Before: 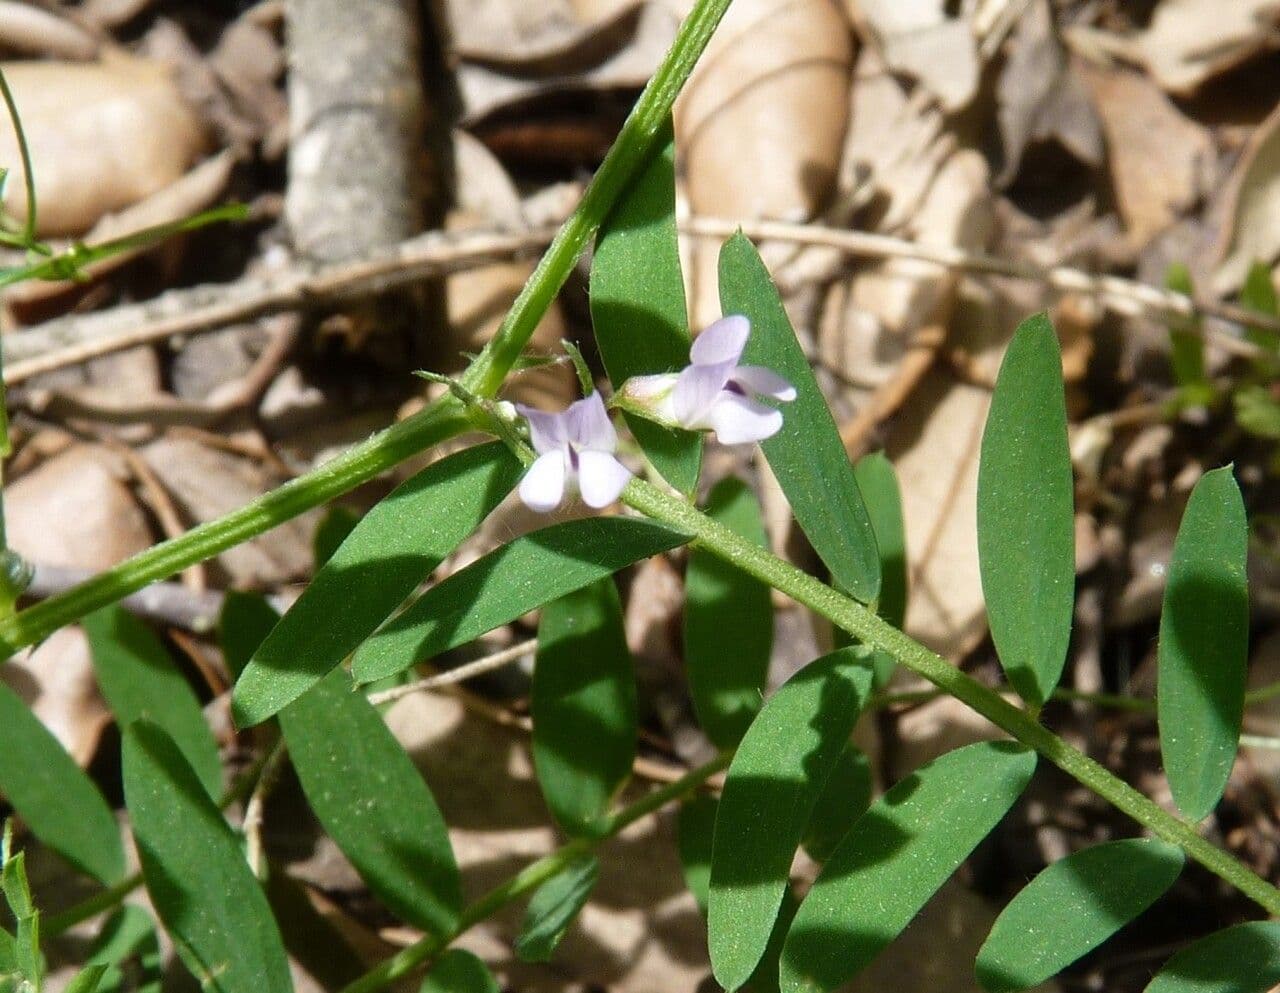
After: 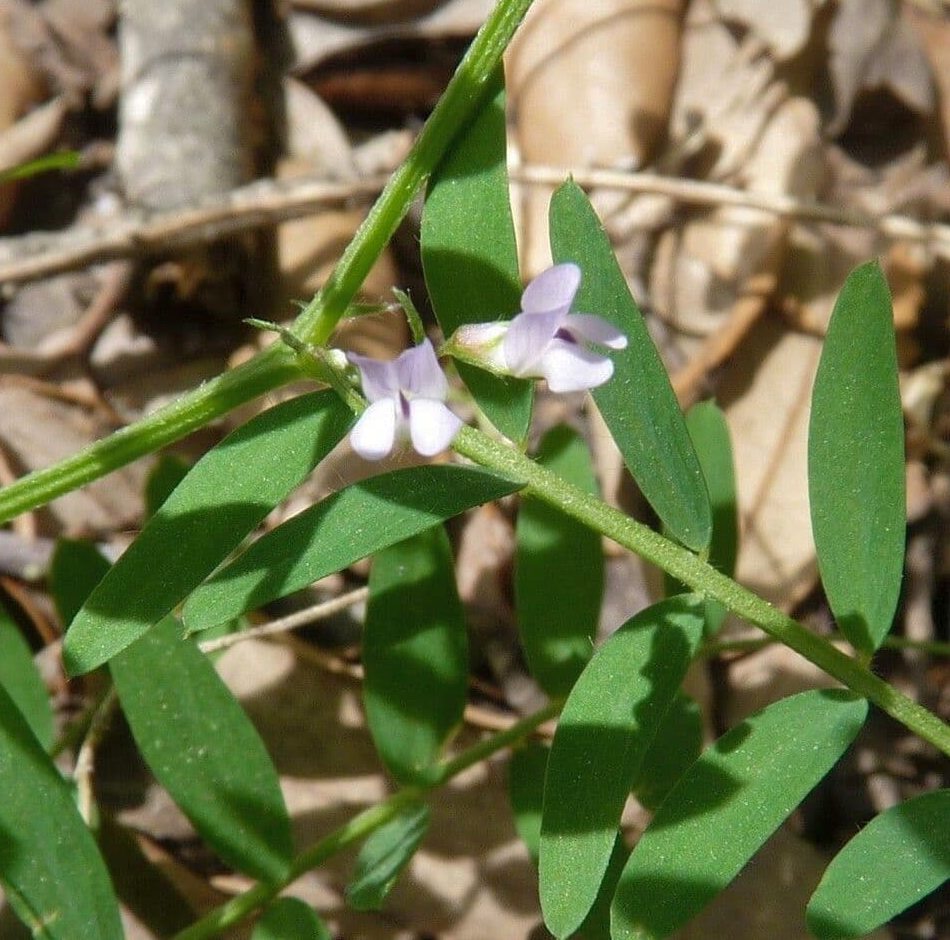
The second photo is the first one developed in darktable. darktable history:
shadows and highlights: on, module defaults
crop and rotate: left 13.209%, top 5.336%, right 12.556%
